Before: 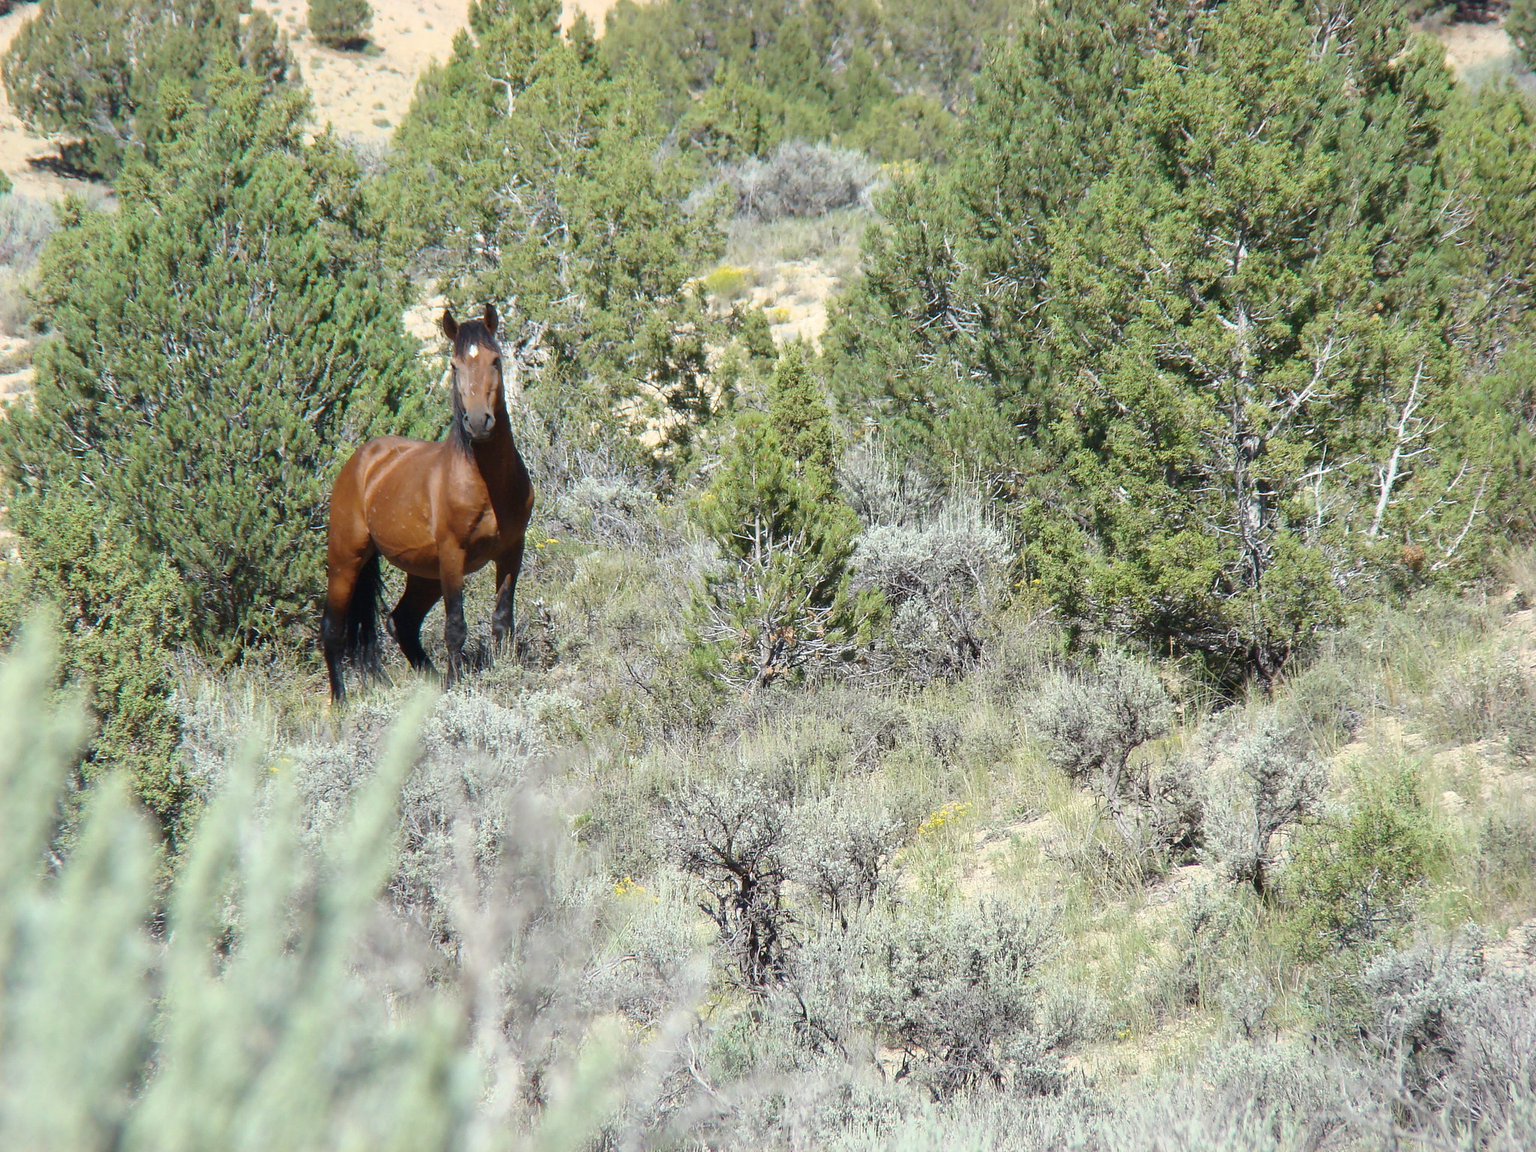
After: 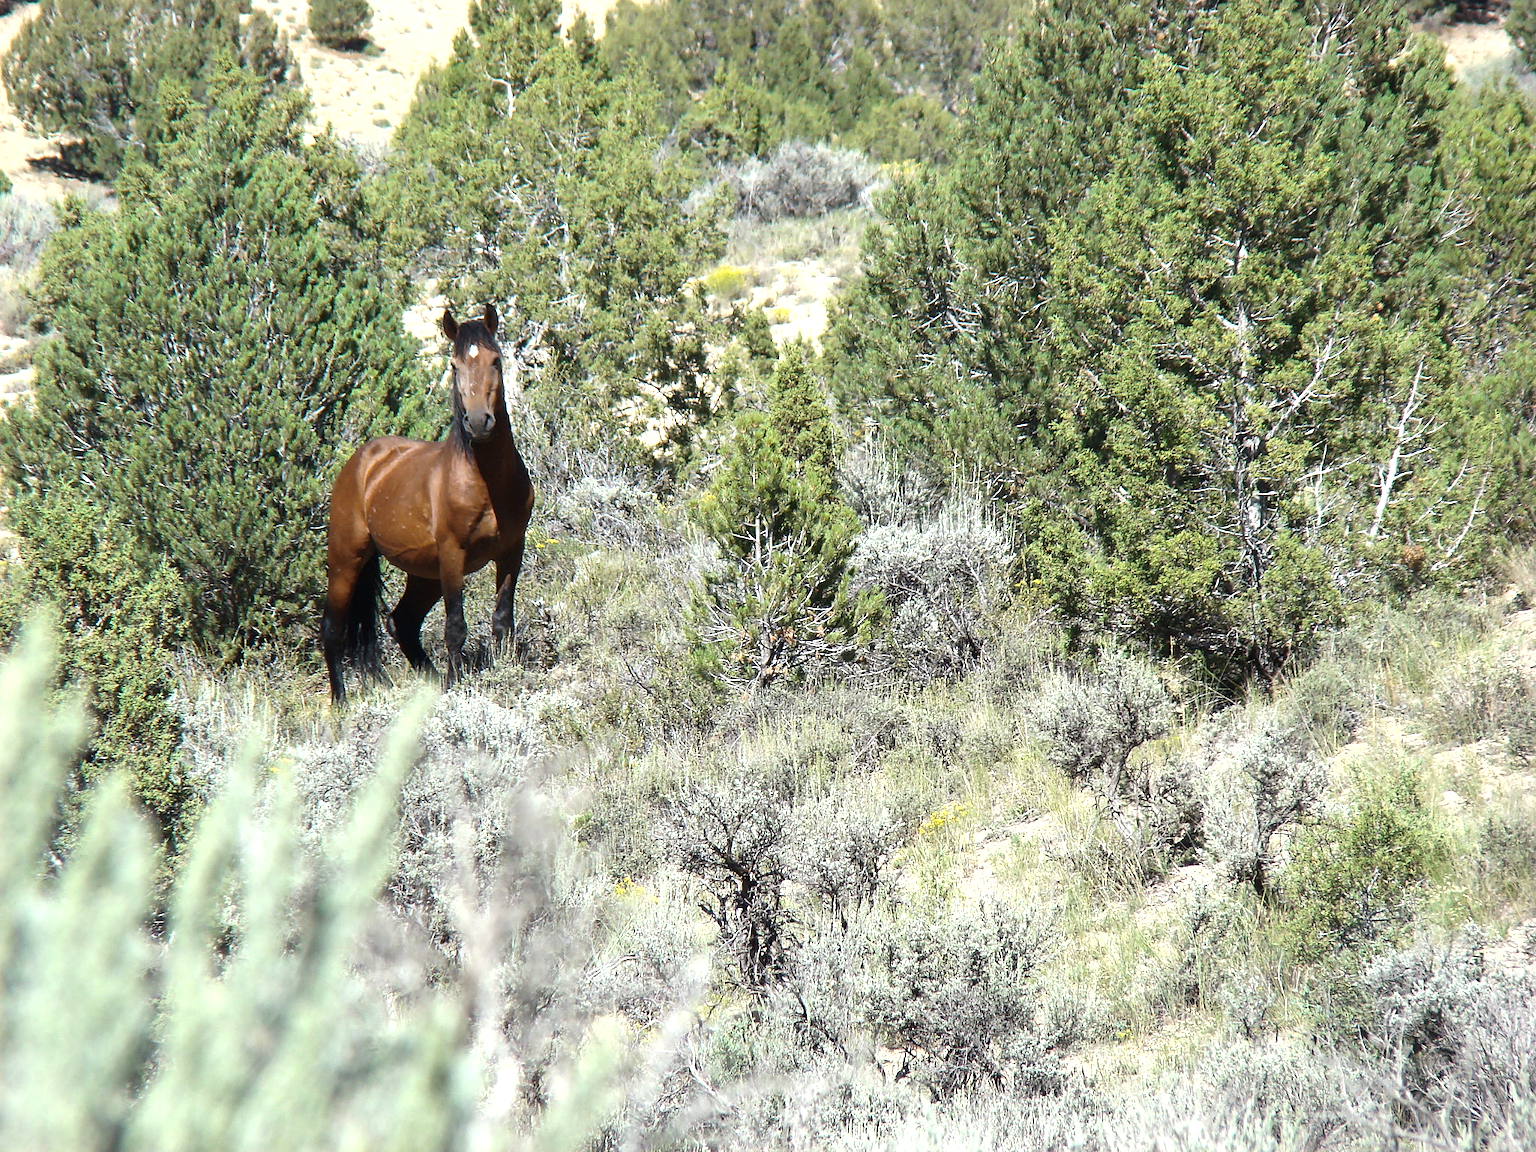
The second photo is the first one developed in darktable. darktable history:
sharpen: amount 0.209
color balance rgb: shadows lift › luminance -9.151%, perceptual saturation grading › global saturation 0.337%, perceptual brilliance grading › global brilliance 15.3%, perceptual brilliance grading › shadows -34.85%
shadows and highlights: shadows 2.26, highlights -18.93, soften with gaussian
